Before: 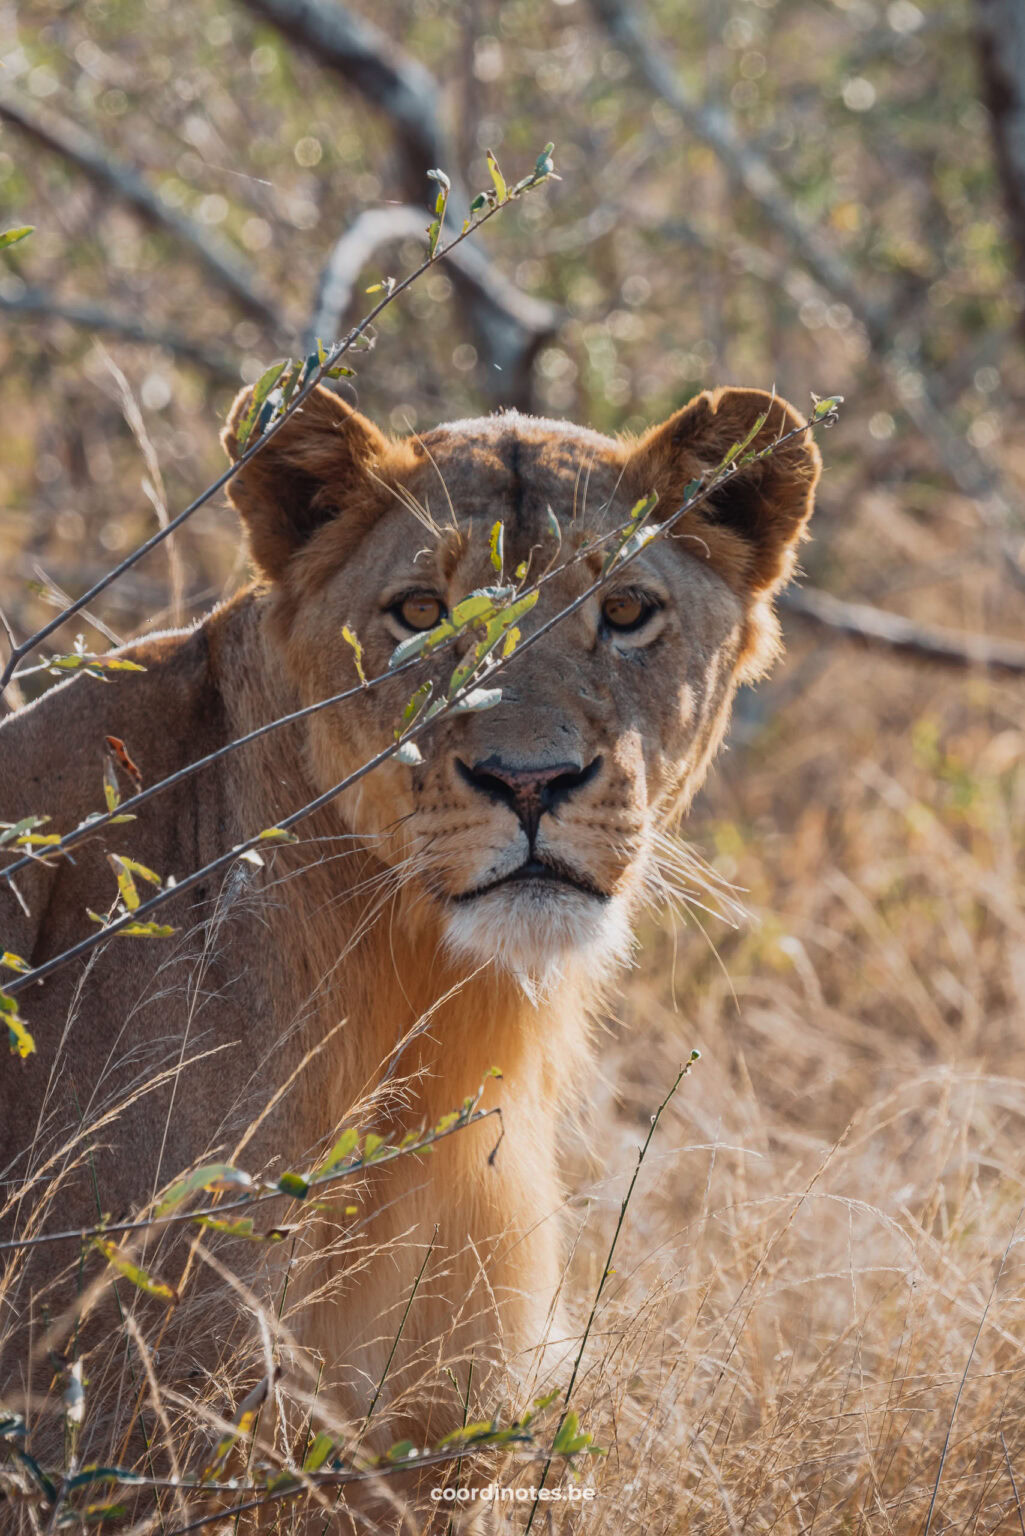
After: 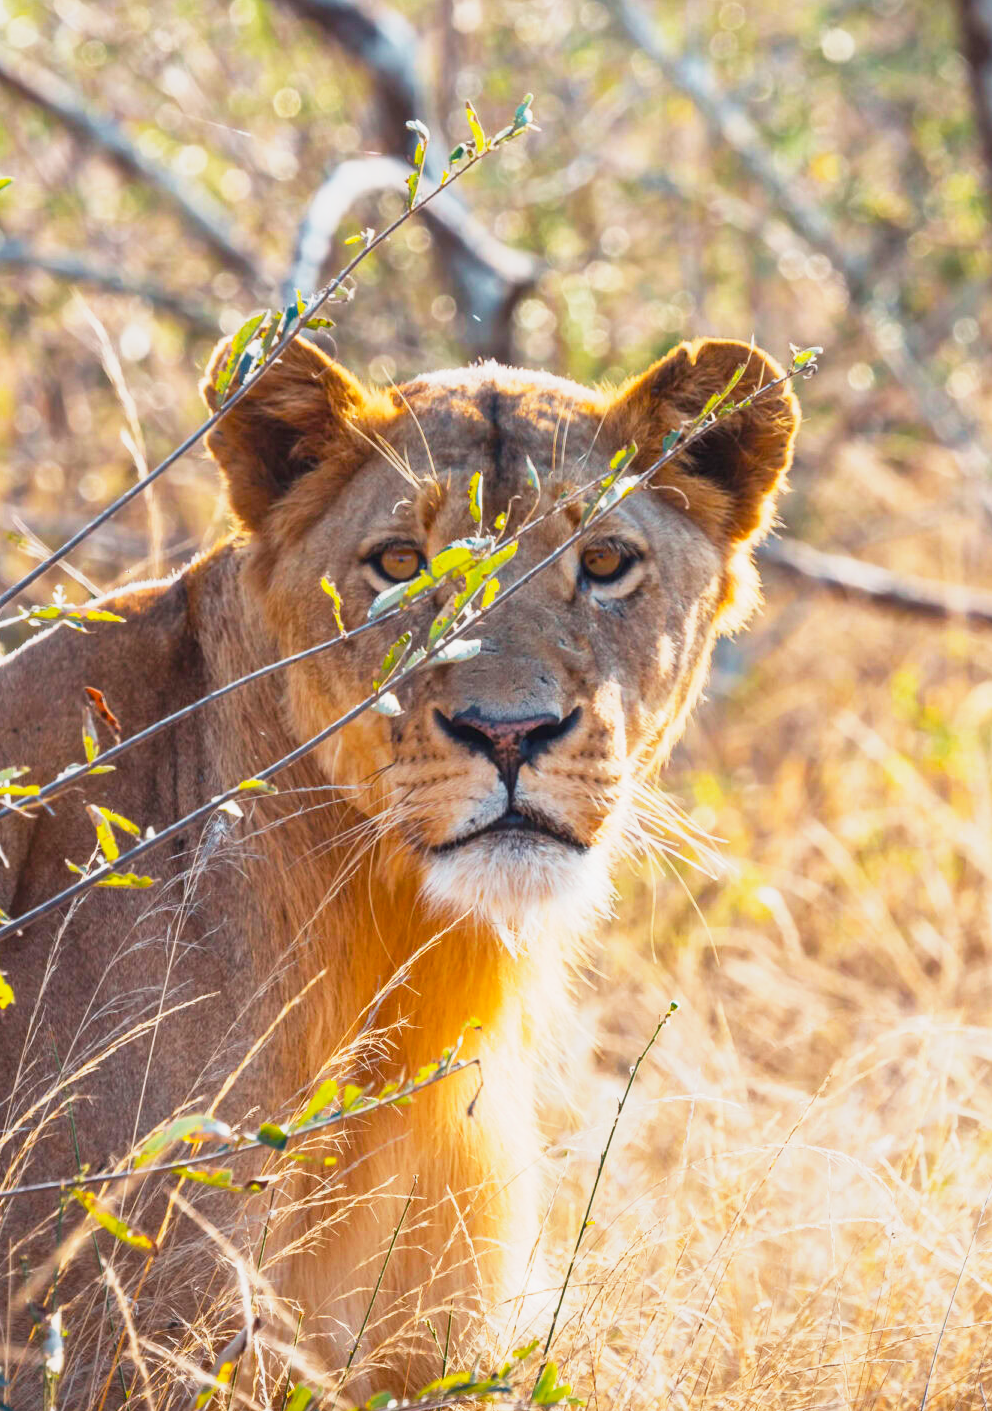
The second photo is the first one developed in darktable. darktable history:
exposure: exposure 0.602 EV, compensate highlight preservation false
crop: left 2.064%, top 3.214%, right 1.137%, bottom 4.878%
color balance rgb: perceptual saturation grading › global saturation 30.016%, global vibrance 20%
base curve: curves: ch0 [(0, 0) (0.088, 0.125) (0.176, 0.251) (0.354, 0.501) (0.613, 0.749) (1, 0.877)], preserve colors none
